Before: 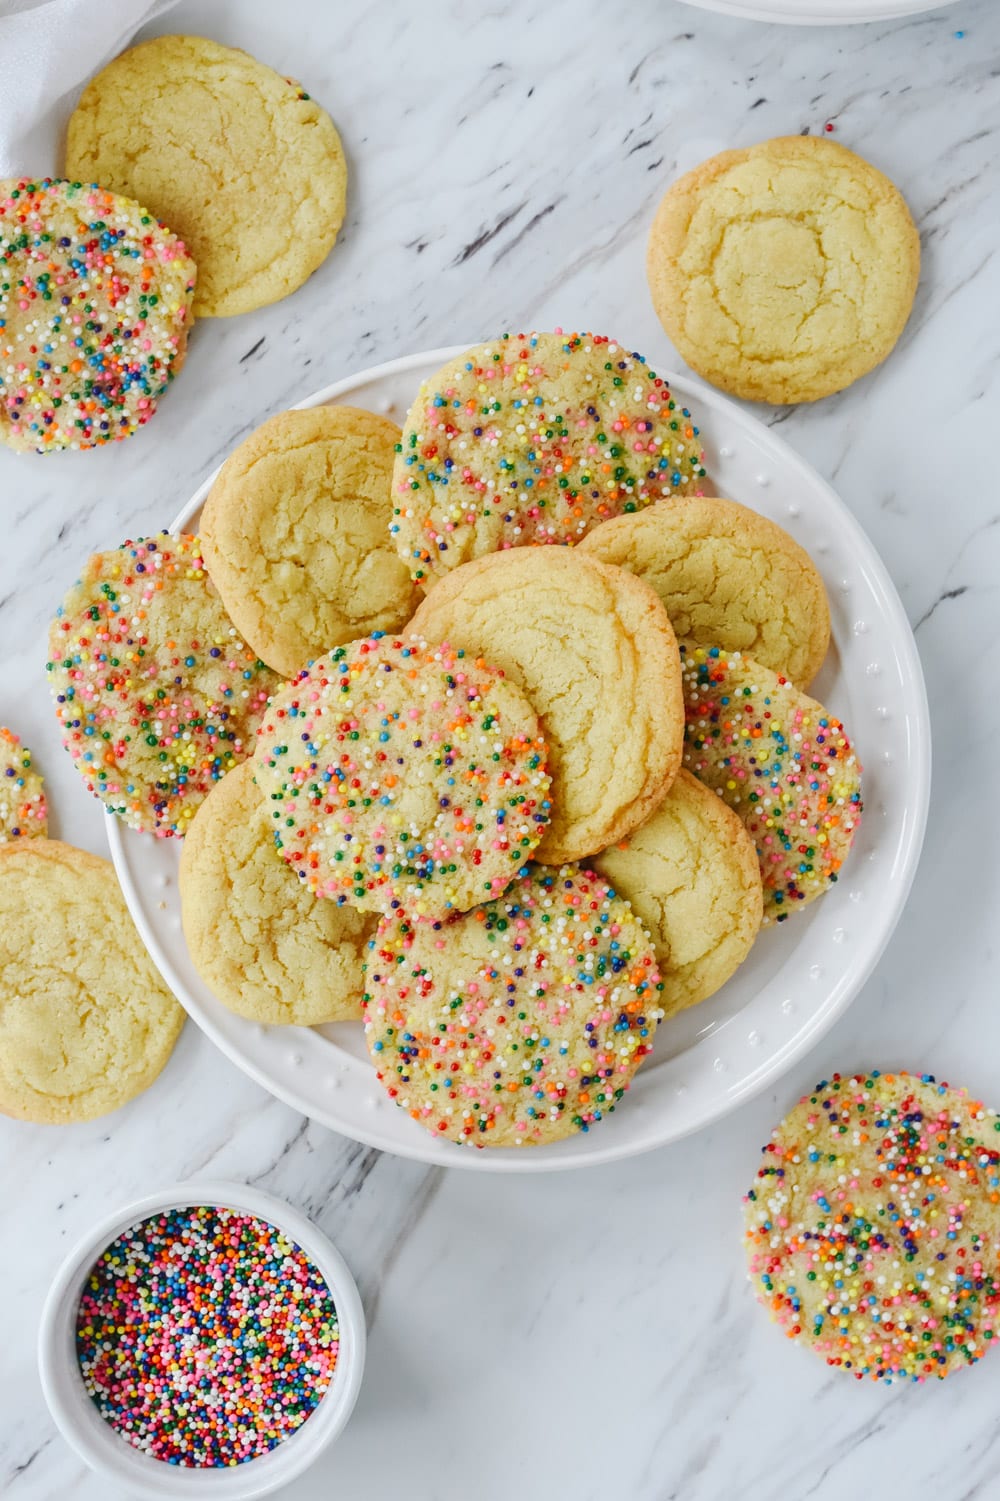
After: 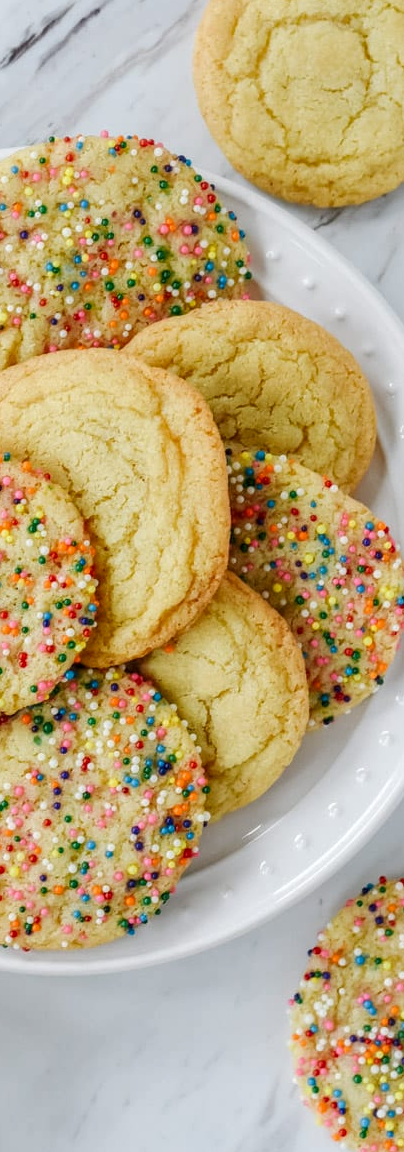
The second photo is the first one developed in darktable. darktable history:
crop: left 45.441%, top 13.139%, right 14.139%, bottom 10.051%
local contrast: on, module defaults
